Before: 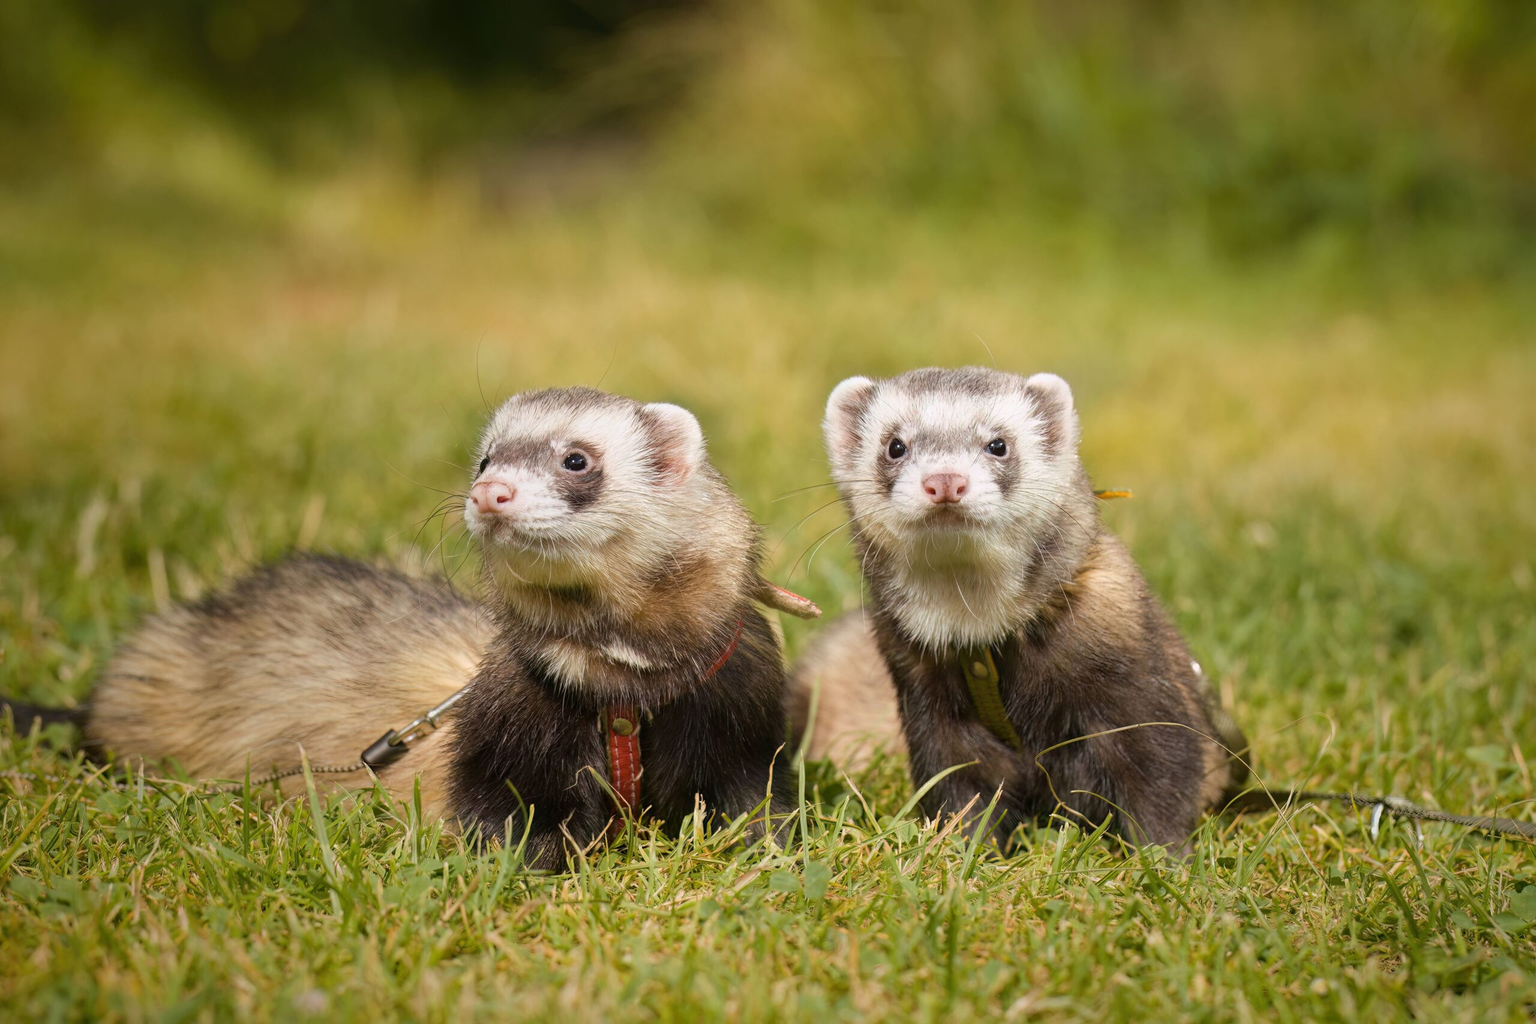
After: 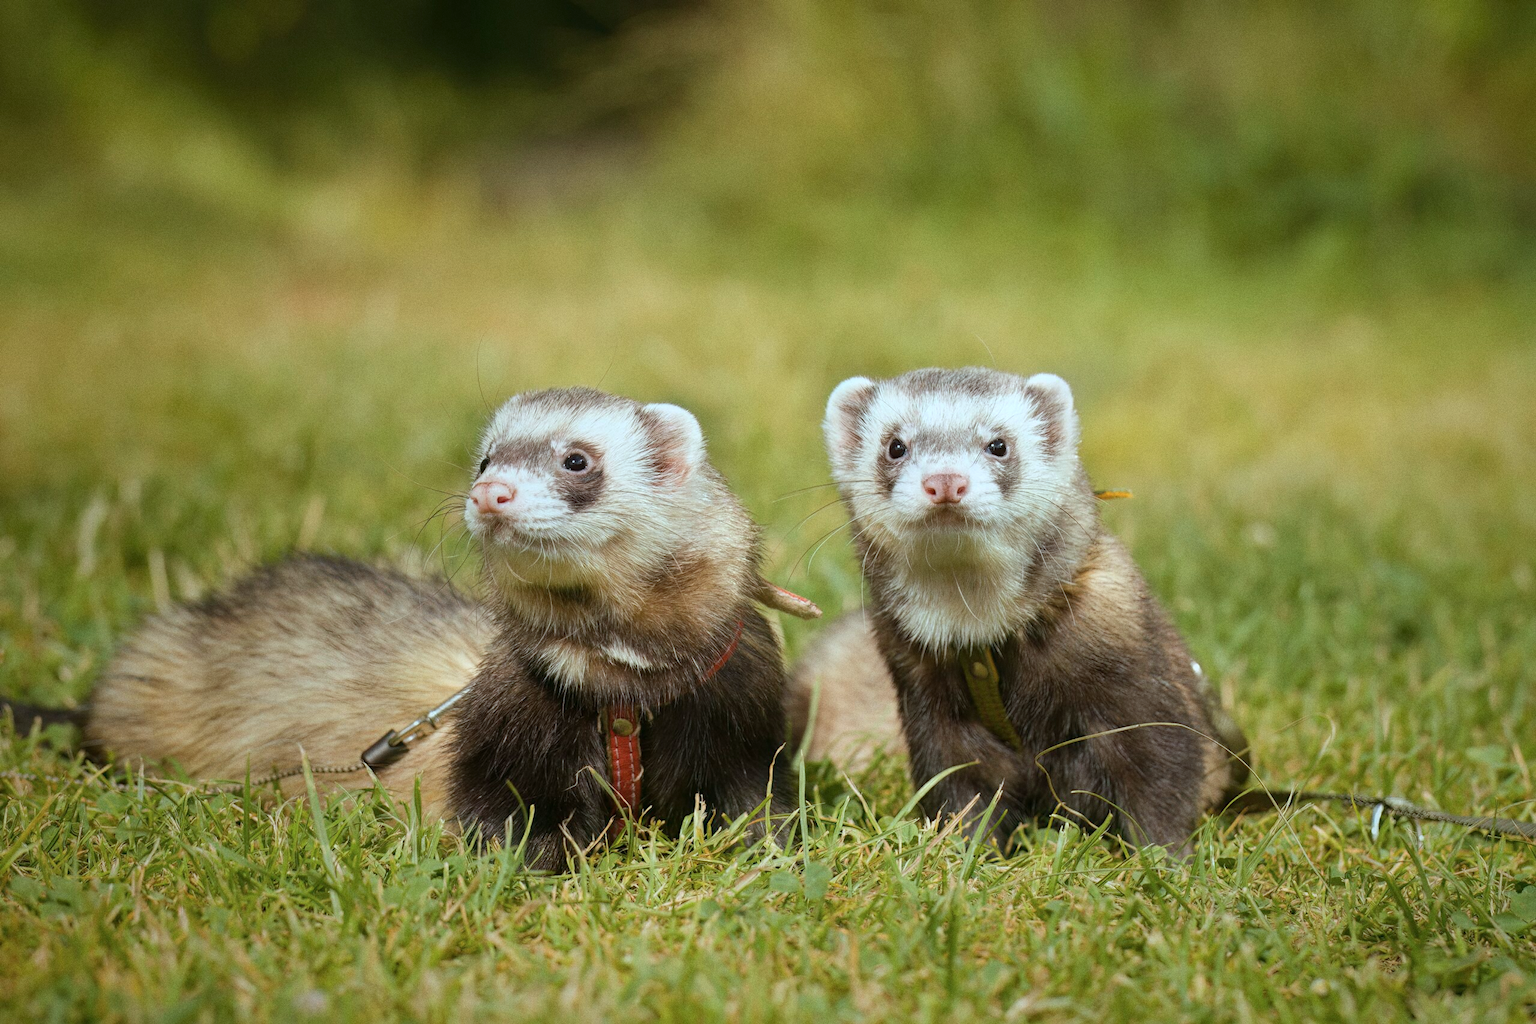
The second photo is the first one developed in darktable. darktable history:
color balance: mode lift, gamma, gain (sRGB), lift [1, 0.99, 1.01, 0.992], gamma [1, 1.037, 0.974, 0.963]
grain: coarseness 0.09 ISO
color correction: highlights a* -10.04, highlights b* -10.37
